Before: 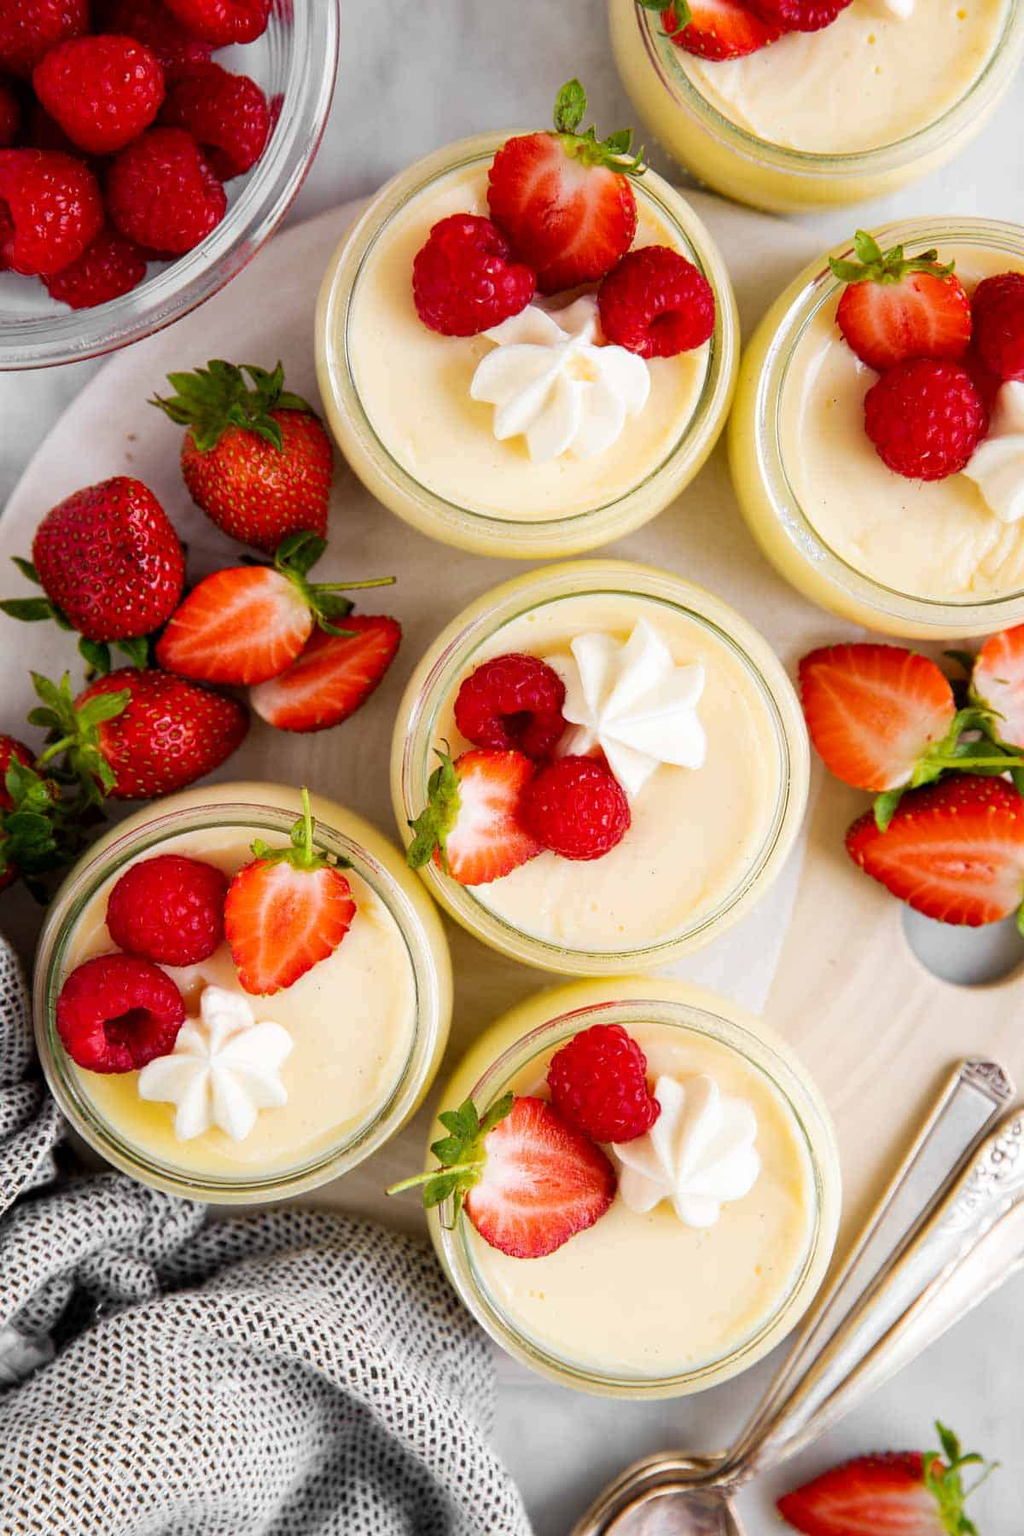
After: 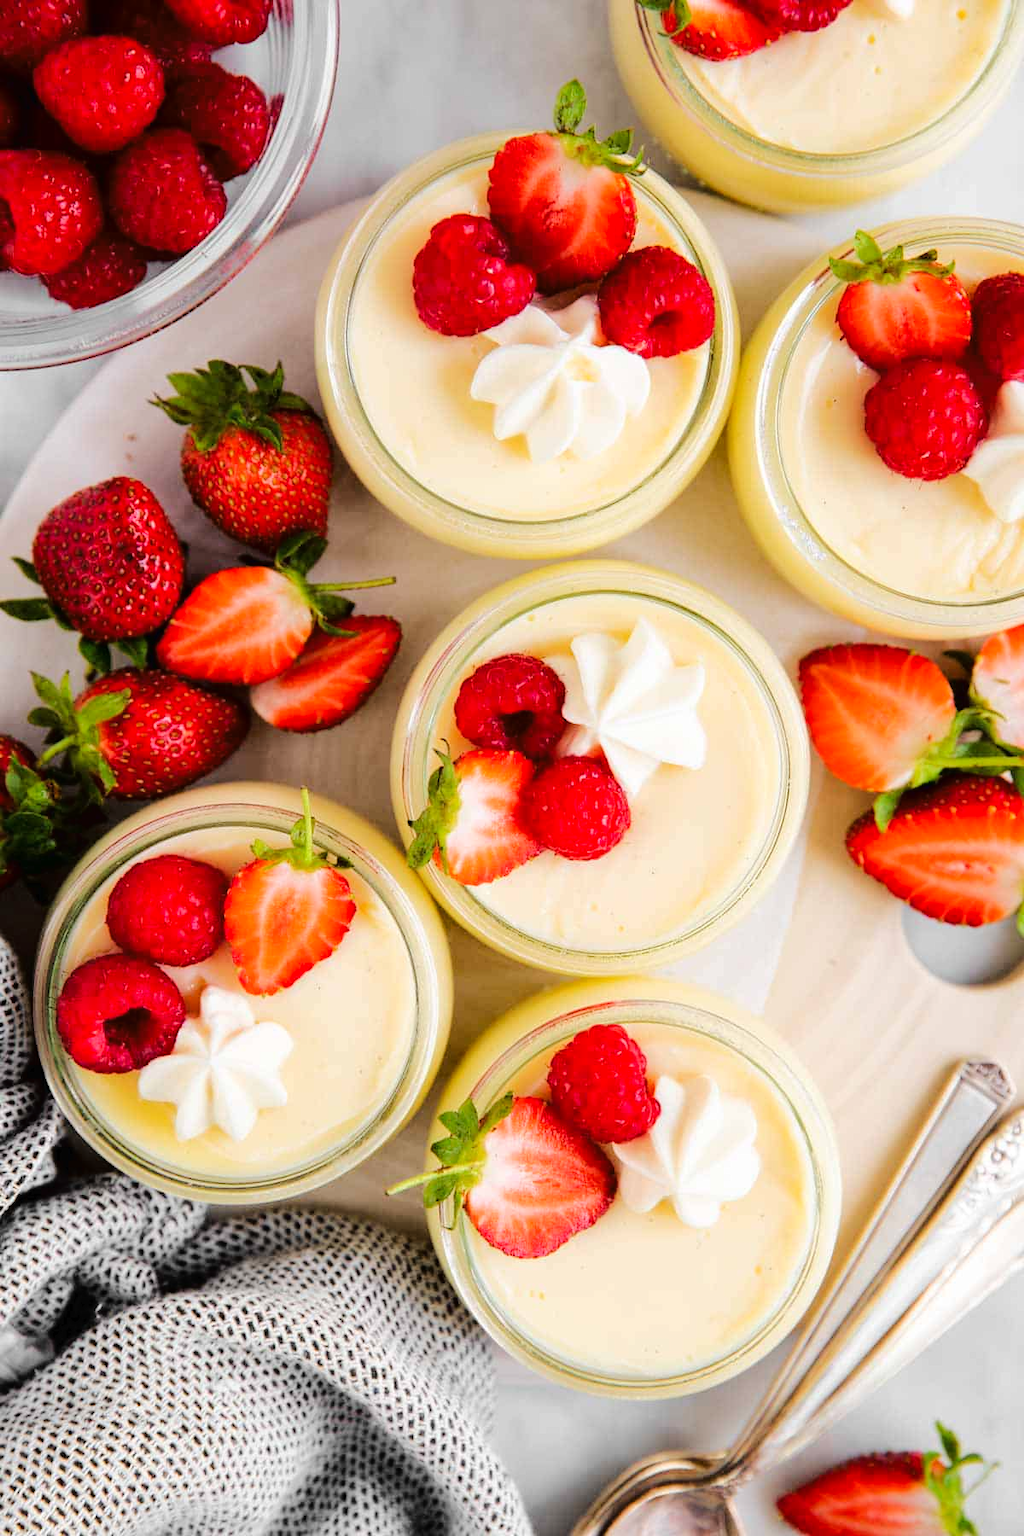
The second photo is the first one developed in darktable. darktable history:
tone curve: curves: ch0 [(0, 0) (0.003, 0.012) (0.011, 0.014) (0.025, 0.019) (0.044, 0.028) (0.069, 0.039) (0.1, 0.056) (0.136, 0.093) (0.177, 0.147) (0.224, 0.214) (0.277, 0.29) (0.335, 0.381) (0.399, 0.476) (0.468, 0.557) (0.543, 0.635) (0.623, 0.697) (0.709, 0.764) (0.801, 0.831) (0.898, 0.917) (1, 1)], color space Lab, linked channels, preserve colors none
